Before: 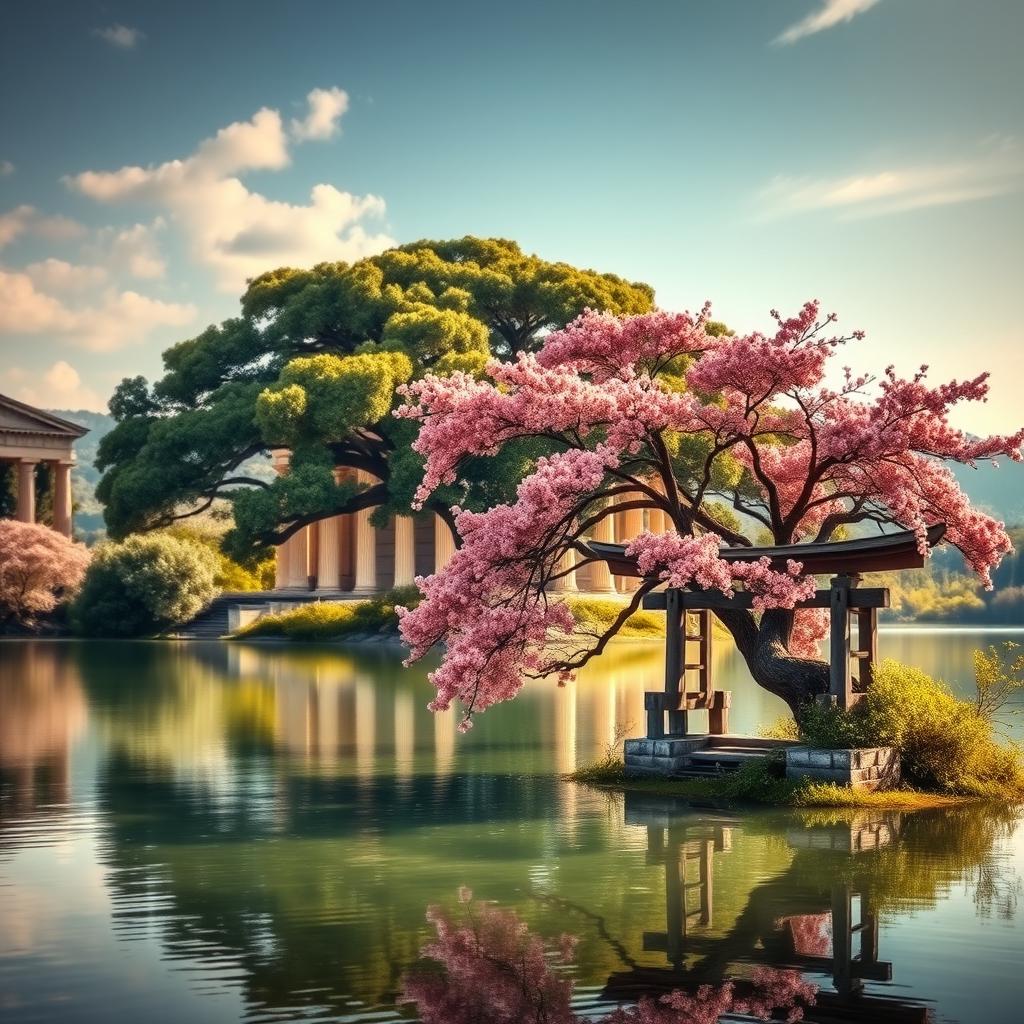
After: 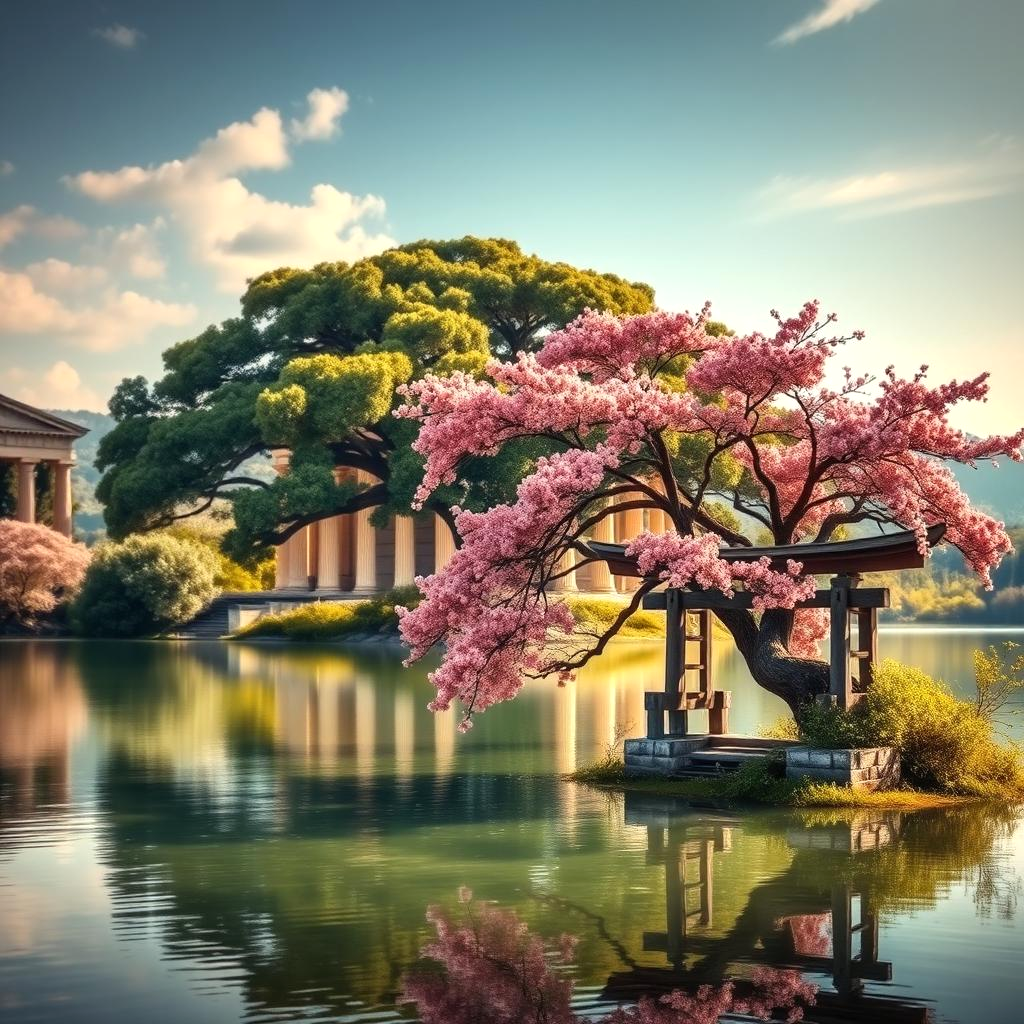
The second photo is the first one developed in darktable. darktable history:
exposure: exposure 0.125 EV, compensate highlight preservation false
